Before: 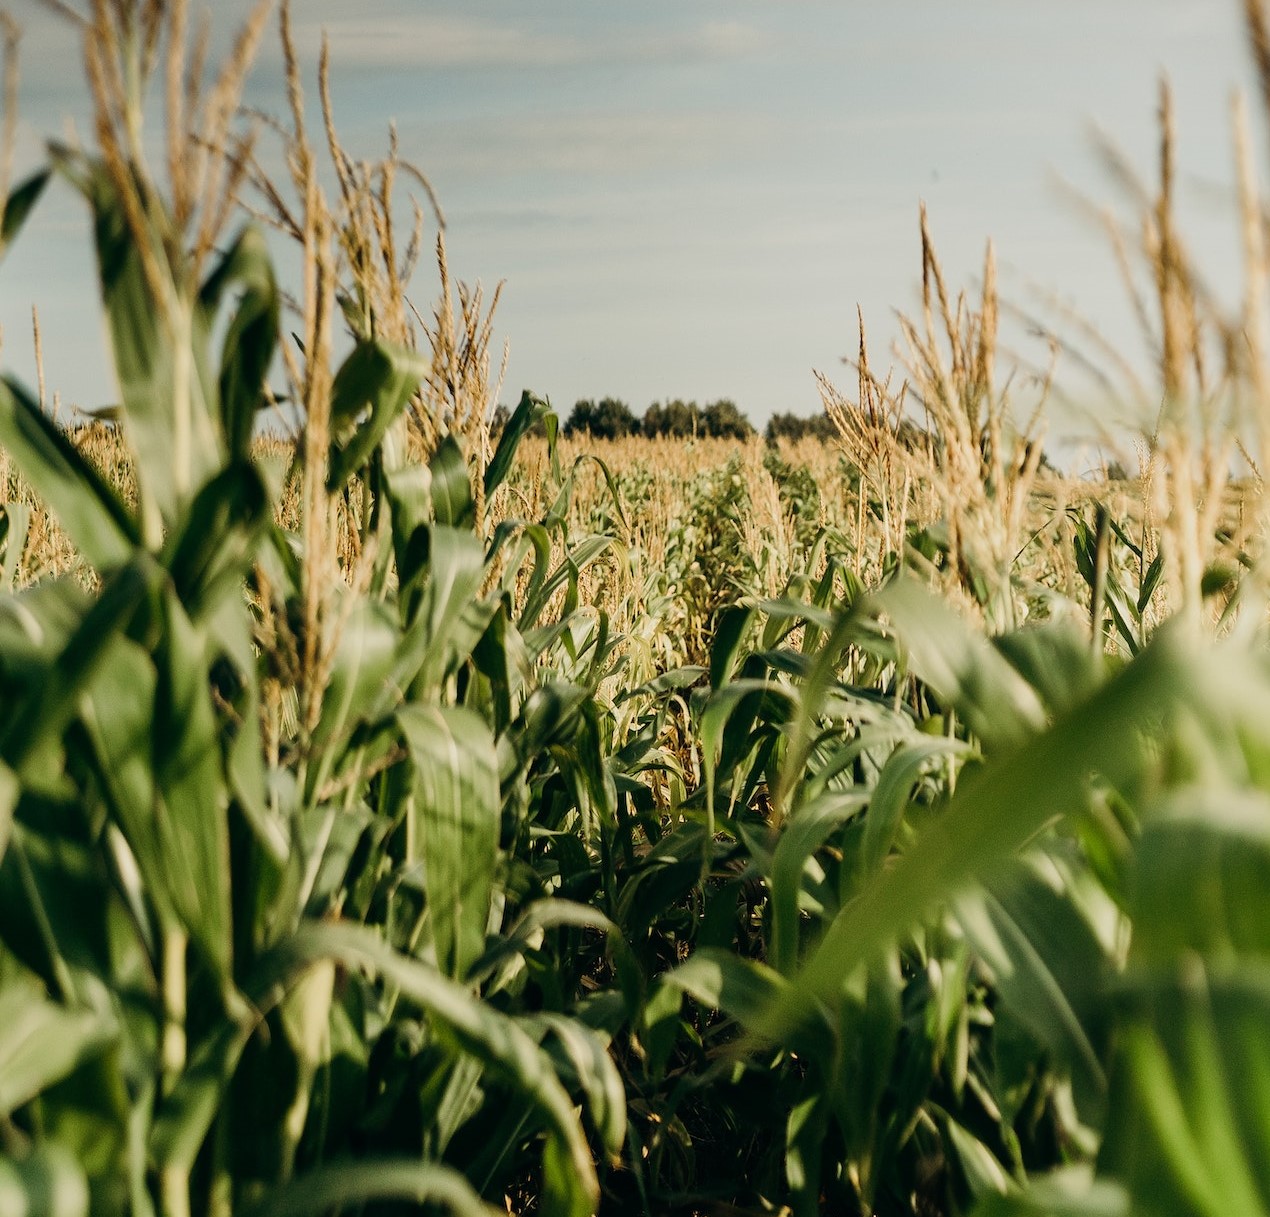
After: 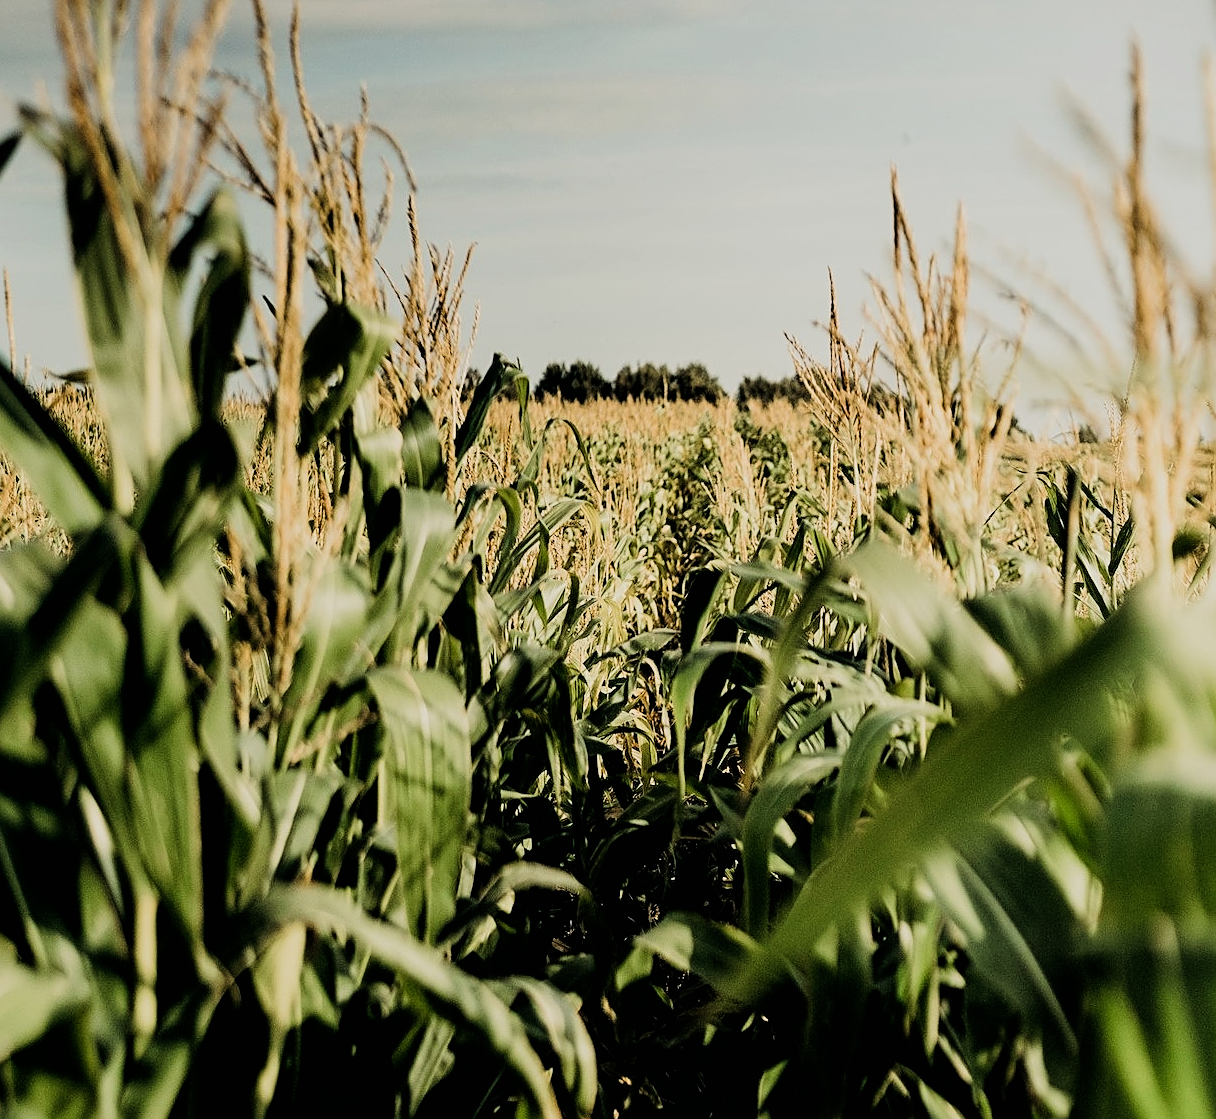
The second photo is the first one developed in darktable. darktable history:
filmic rgb: black relative exposure -5.11 EV, white relative exposure 3.95 EV, threshold 3.02 EV, hardness 2.89, contrast 1.384, highlights saturation mix -31.03%, enable highlight reconstruction true
sharpen: on, module defaults
crop: left 2.329%, top 3.067%, right 1.001%, bottom 4.984%
